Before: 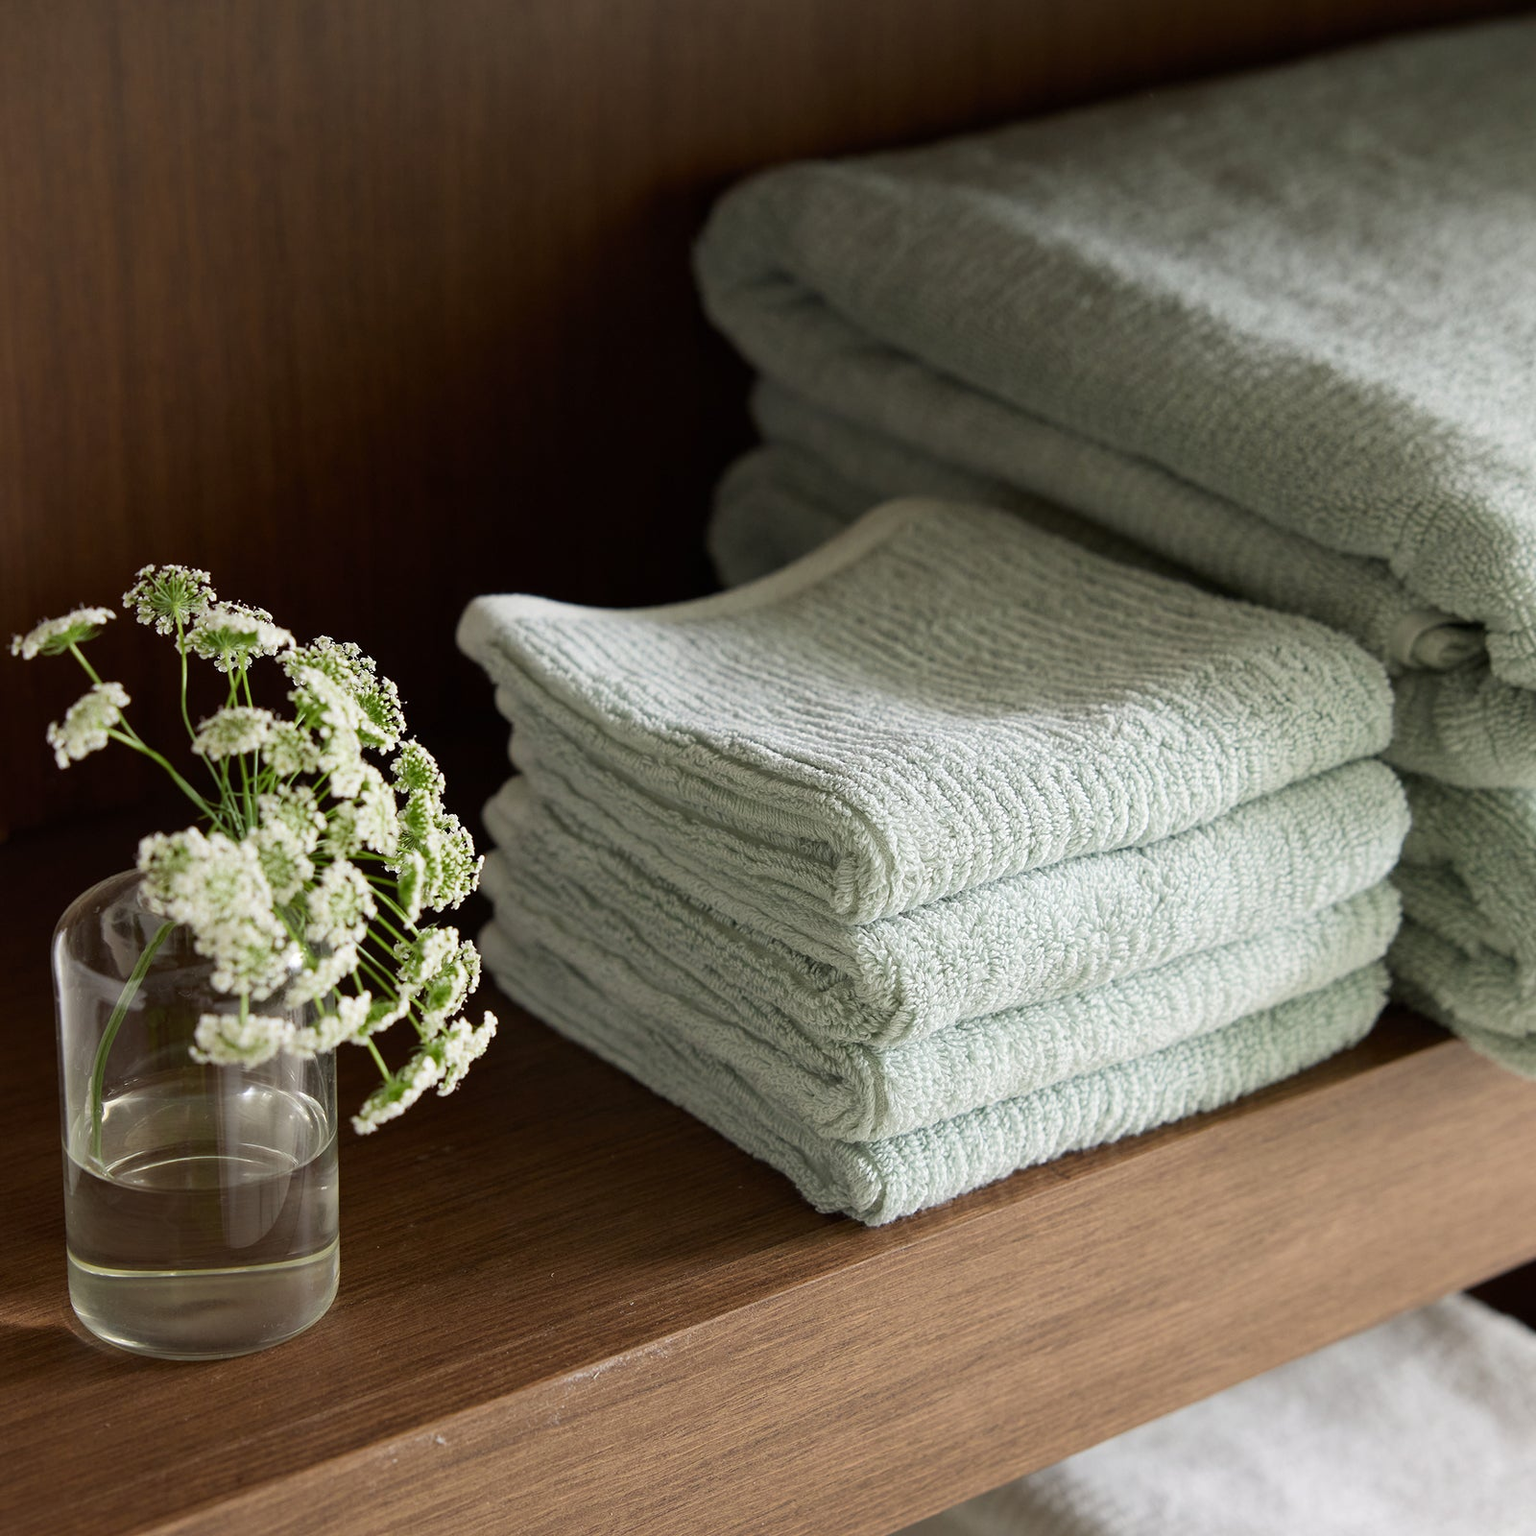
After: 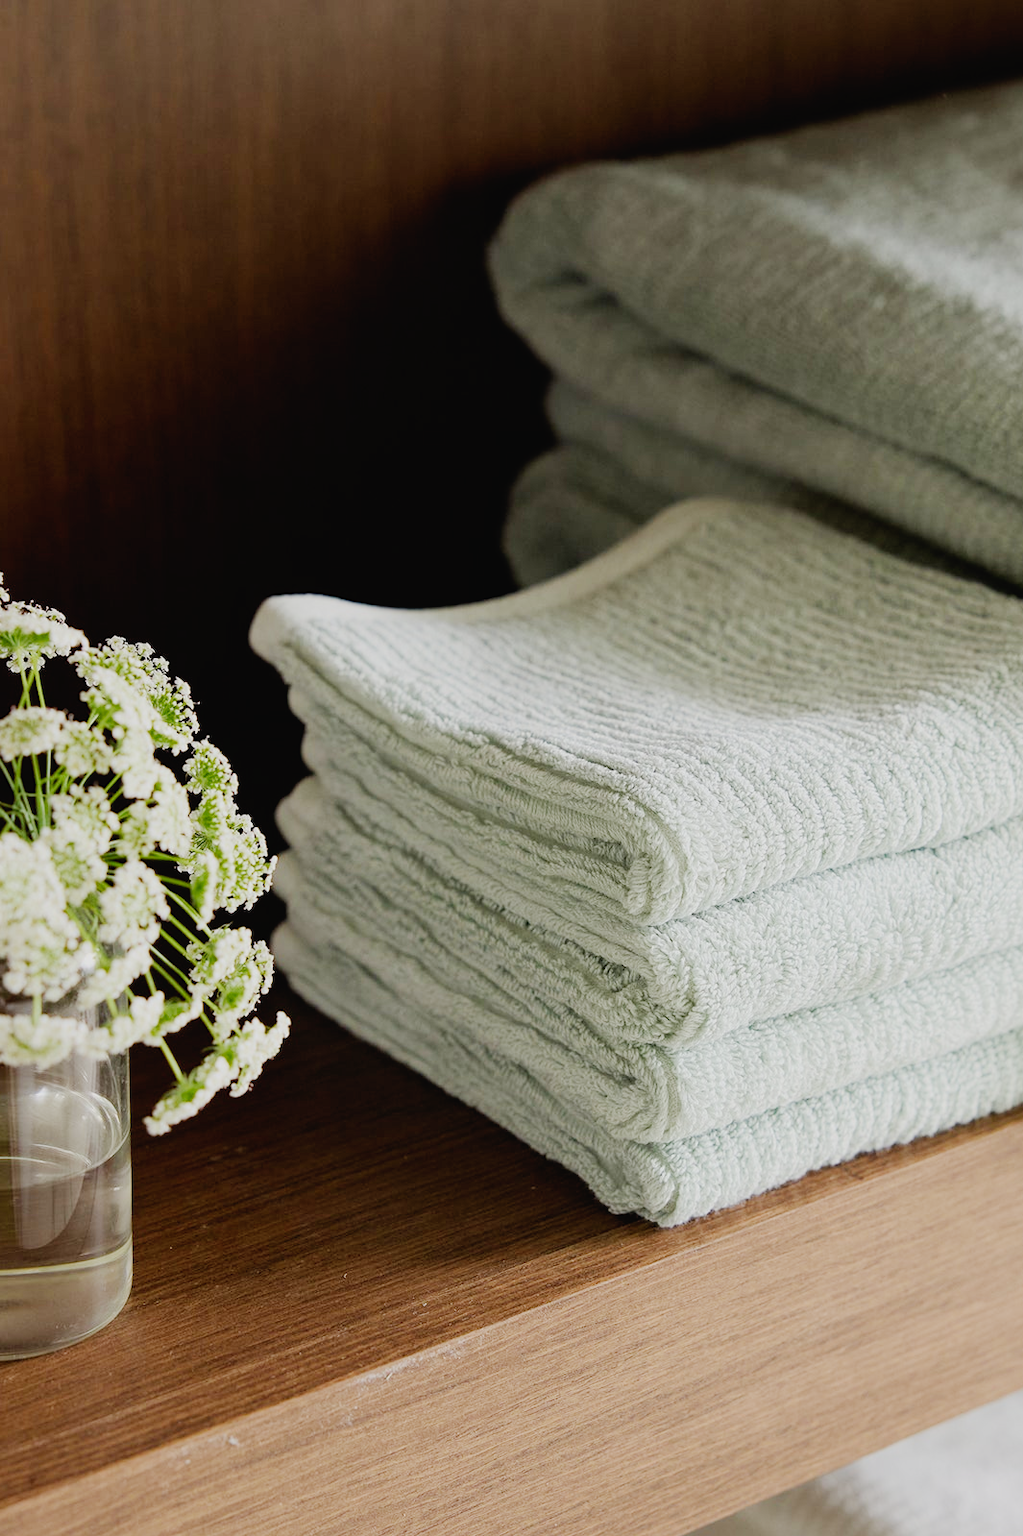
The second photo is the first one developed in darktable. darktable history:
tone curve: curves: ch0 [(0, 0.019) (0.066, 0.043) (0.189, 0.182) (0.359, 0.417) (0.485, 0.576) (0.656, 0.734) (0.851, 0.861) (0.997, 0.959)]; ch1 [(0, 0) (0.179, 0.123) (0.381, 0.36) (0.425, 0.41) (0.474, 0.472) (0.499, 0.501) (0.514, 0.517) (0.571, 0.584) (0.649, 0.677) (0.812, 0.856) (1, 1)]; ch2 [(0, 0) (0.246, 0.214) (0.421, 0.427) (0.459, 0.484) (0.5, 0.504) (0.518, 0.523) (0.529, 0.544) (0.56, 0.581) (0.617, 0.631) (0.744, 0.734) (0.867, 0.821) (0.993, 0.889)], preserve colors none
filmic rgb: middle gray luminance 18.29%, black relative exposure -10.41 EV, white relative exposure 3.42 EV, target black luminance 0%, hardness 6.02, latitude 98.4%, contrast 0.837, shadows ↔ highlights balance 0.518%
crop and rotate: left 13.614%, right 19.779%
exposure: exposure 0.338 EV, compensate highlight preservation false
